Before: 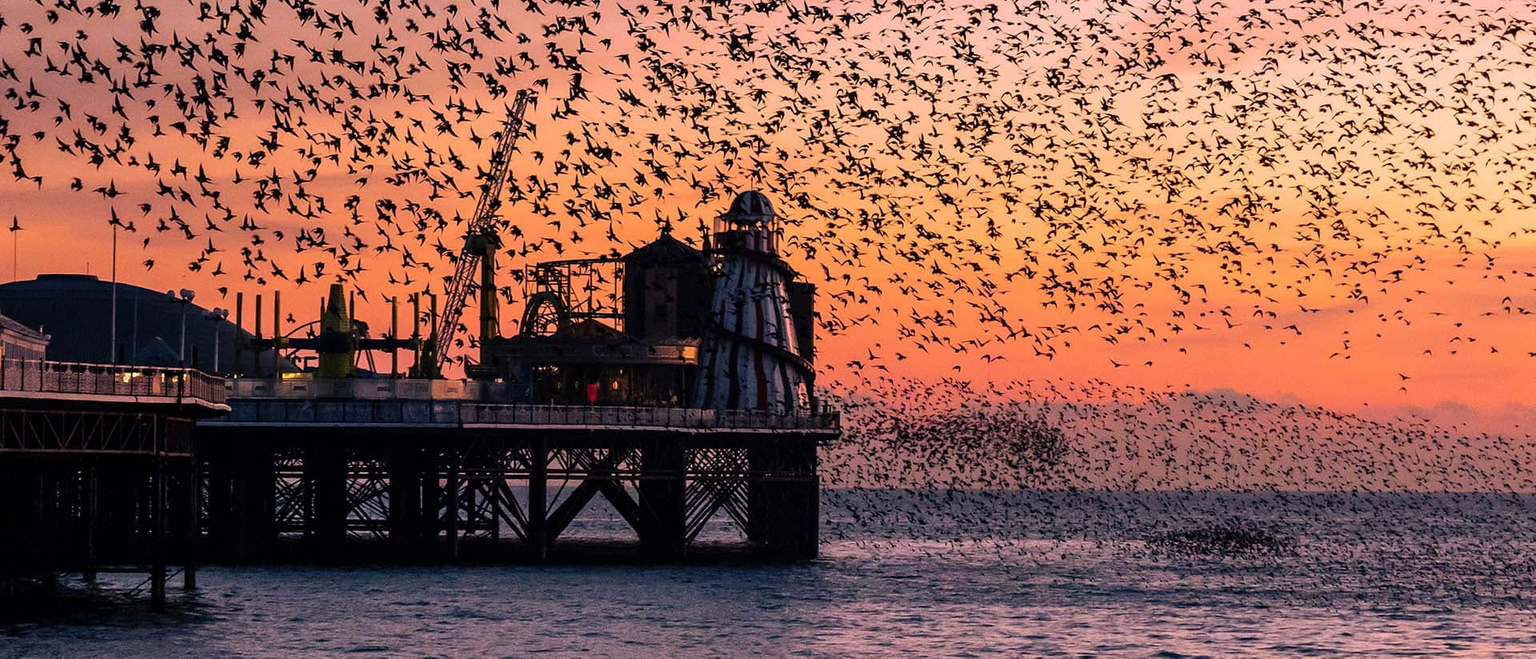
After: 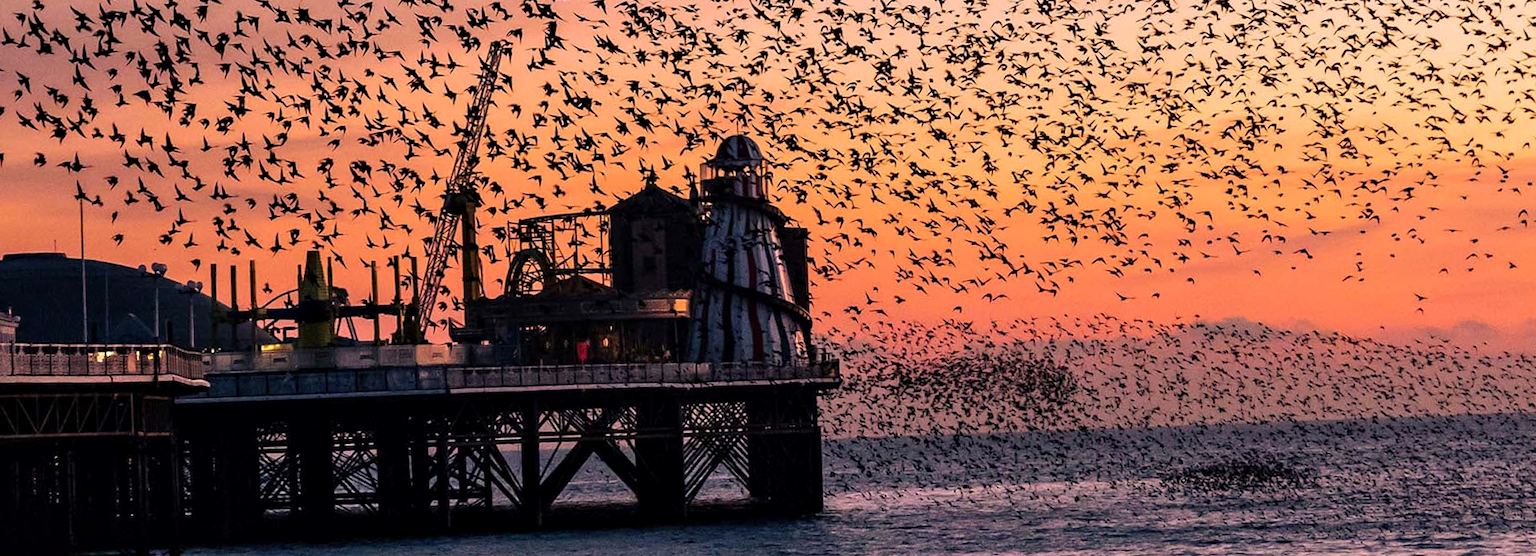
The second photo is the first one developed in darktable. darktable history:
contrast equalizer: y [[0.509, 0.517, 0.523, 0.523, 0.517, 0.509], [0.5 ×6], [0.5 ×6], [0 ×6], [0 ×6]]
rotate and perspective: rotation -2.56°, automatic cropping off
tone equalizer: on, module defaults
crop and rotate: left 2.991%, top 13.302%, right 1.981%, bottom 12.636%
